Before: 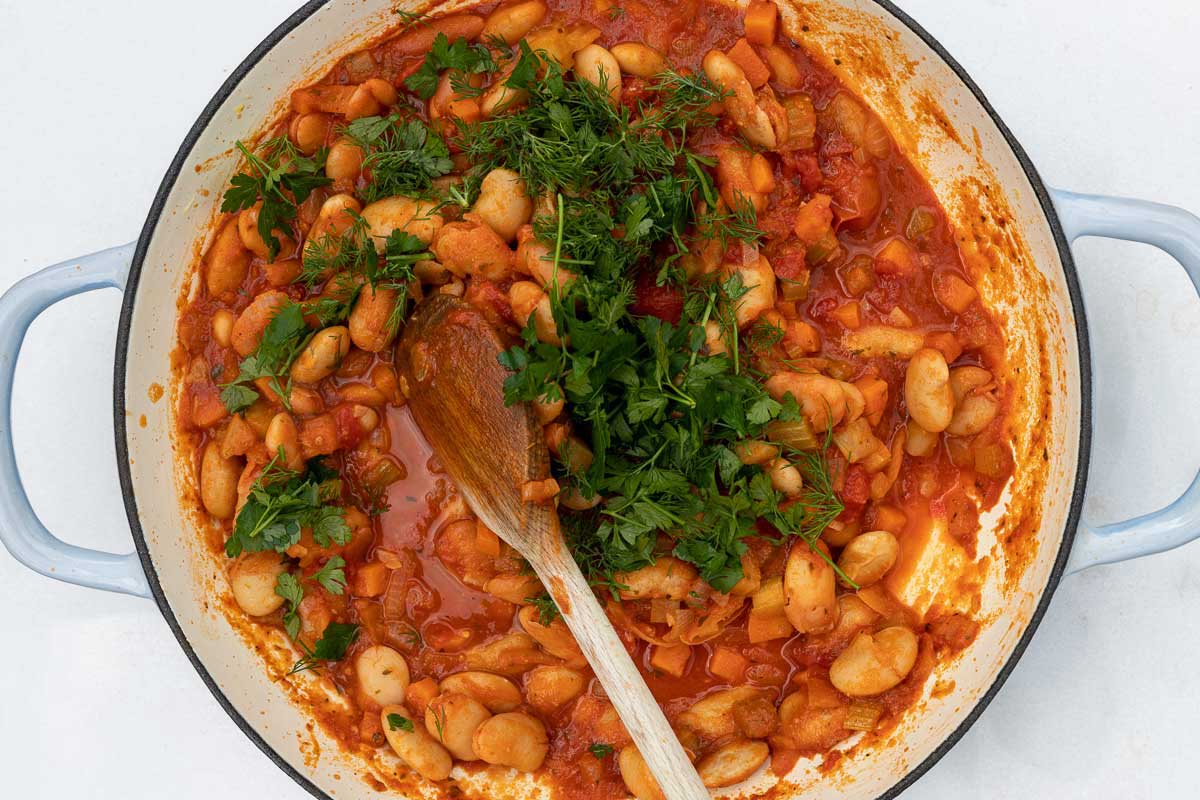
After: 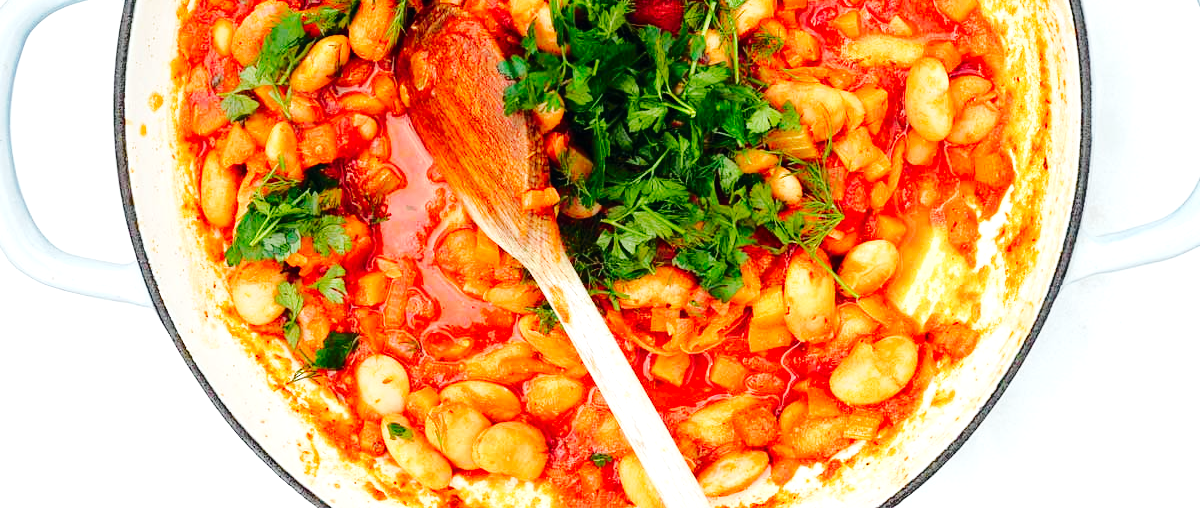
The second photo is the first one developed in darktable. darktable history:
crop and rotate: top 36.435%
tone curve: curves: ch0 [(0, 0.003) (0.211, 0.174) (0.482, 0.519) (0.843, 0.821) (0.992, 0.971)]; ch1 [(0, 0) (0.276, 0.206) (0.393, 0.364) (0.482, 0.477) (0.506, 0.5) (0.523, 0.523) (0.572, 0.592) (0.635, 0.665) (0.695, 0.759) (1, 1)]; ch2 [(0, 0) (0.438, 0.456) (0.498, 0.497) (0.536, 0.527) (0.562, 0.584) (0.619, 0.602) (0.698, 0.698) (1, 1)], color space Lab, independent channels, preserve colors none
exposure: black level correction 0, exposure 1 EV, compensate exposure bias true, compensate highlight preservation false
base curve: curves: ch0 [(0, 0) (0.036, 0.025) (0.121, 0.166) (0.206, 0.329) (0.605, 0.79) (1, 1)], preserve colors none
